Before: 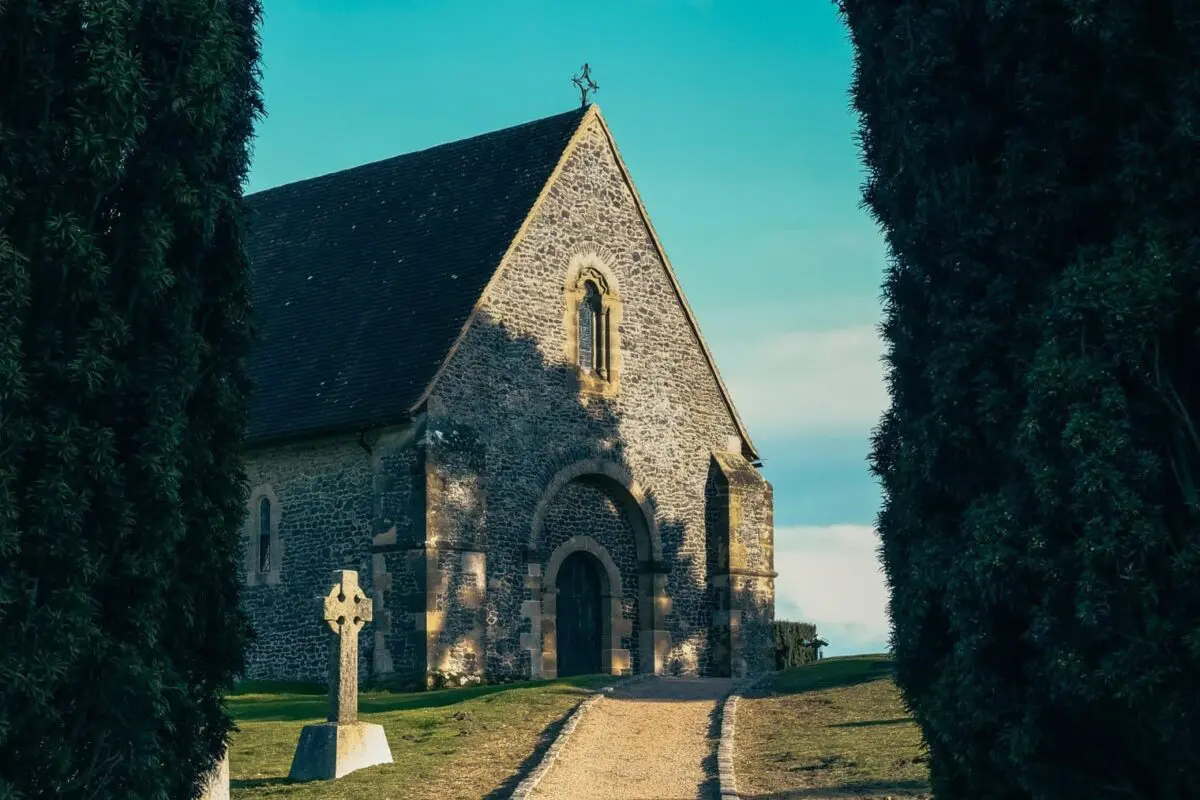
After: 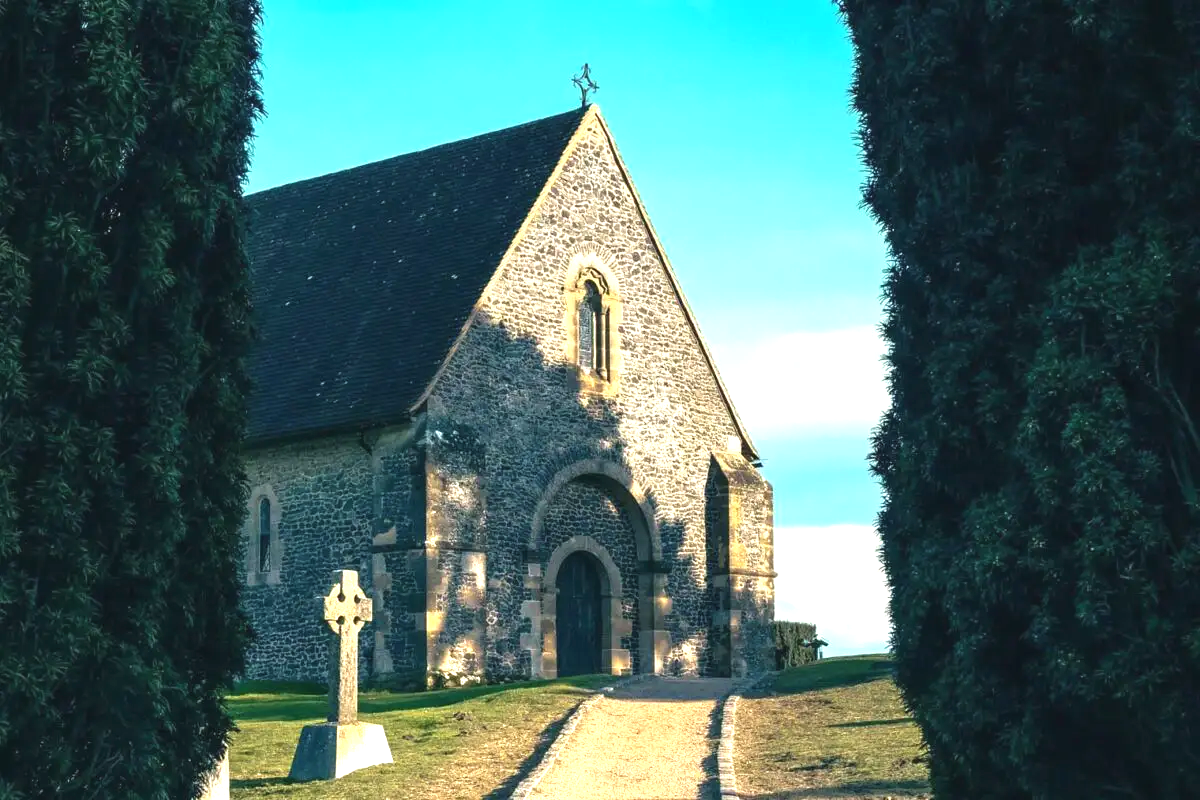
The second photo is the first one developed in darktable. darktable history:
exposure: black level correction -0.002, exposure 1.109 EV, compensate highlight preservation false
